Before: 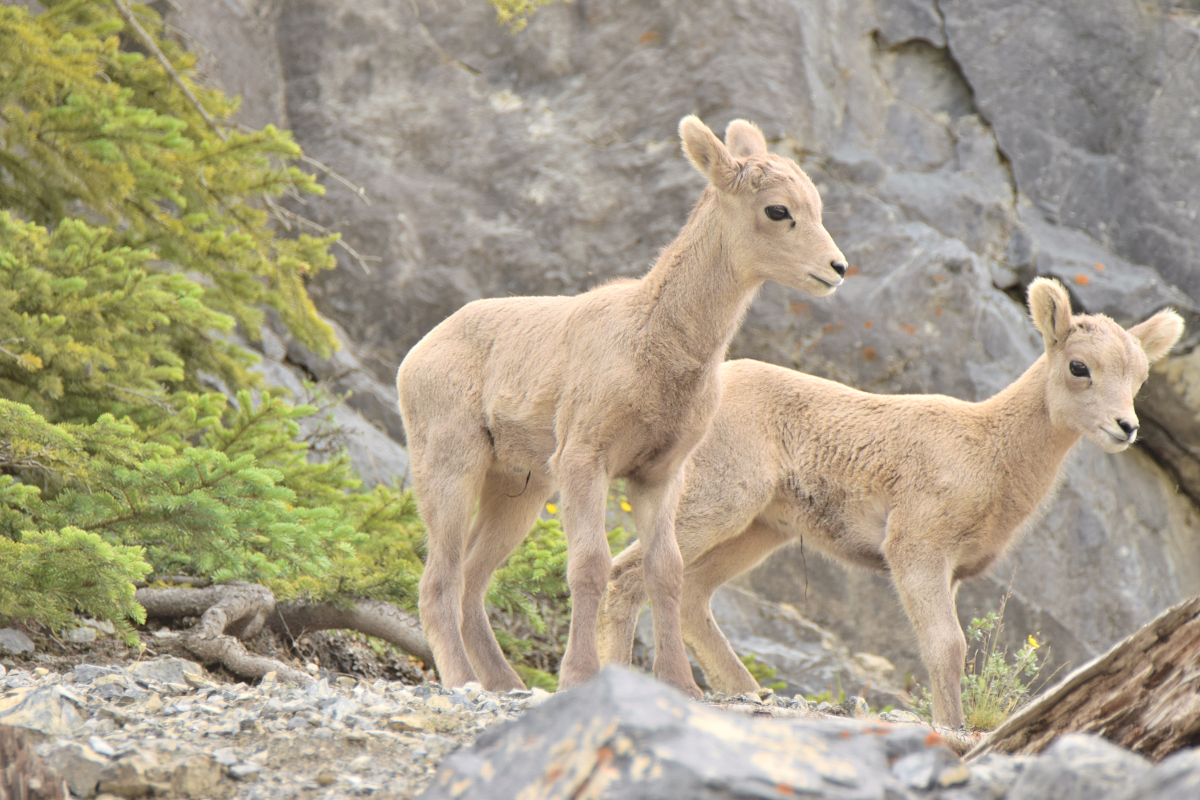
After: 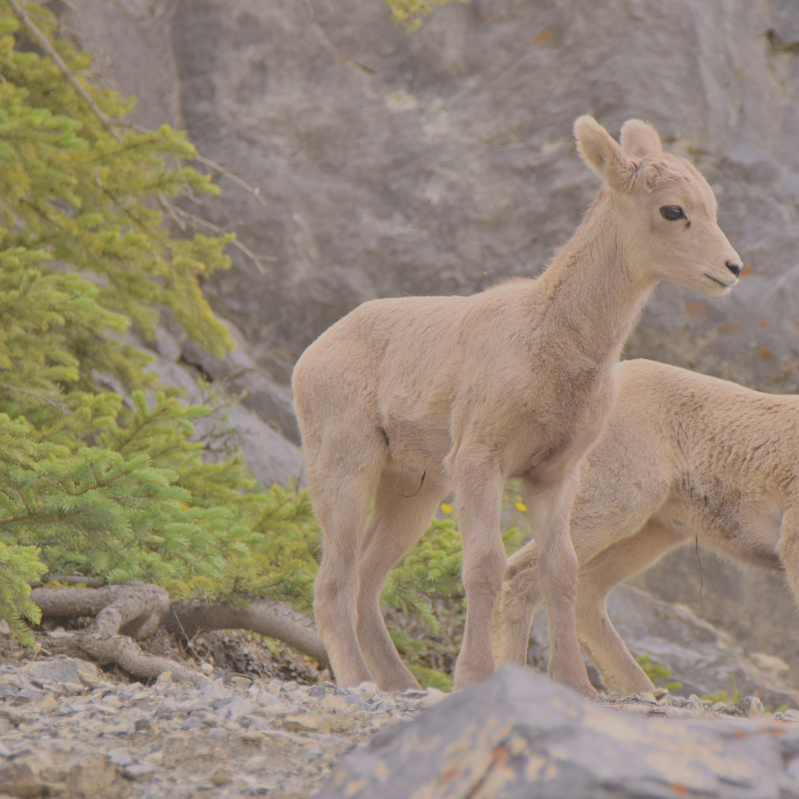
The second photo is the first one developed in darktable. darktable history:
crop and rotate: left 8.786%, right 24.548%
contrast brightness saturation: contrast -0.08, brightness -0.04, saturation -0.11
color correction: highlights a* 5.81, highlights b* 4.84
white balance: red 0.976, blue 1.04
color balance rgb: contrast -30%
